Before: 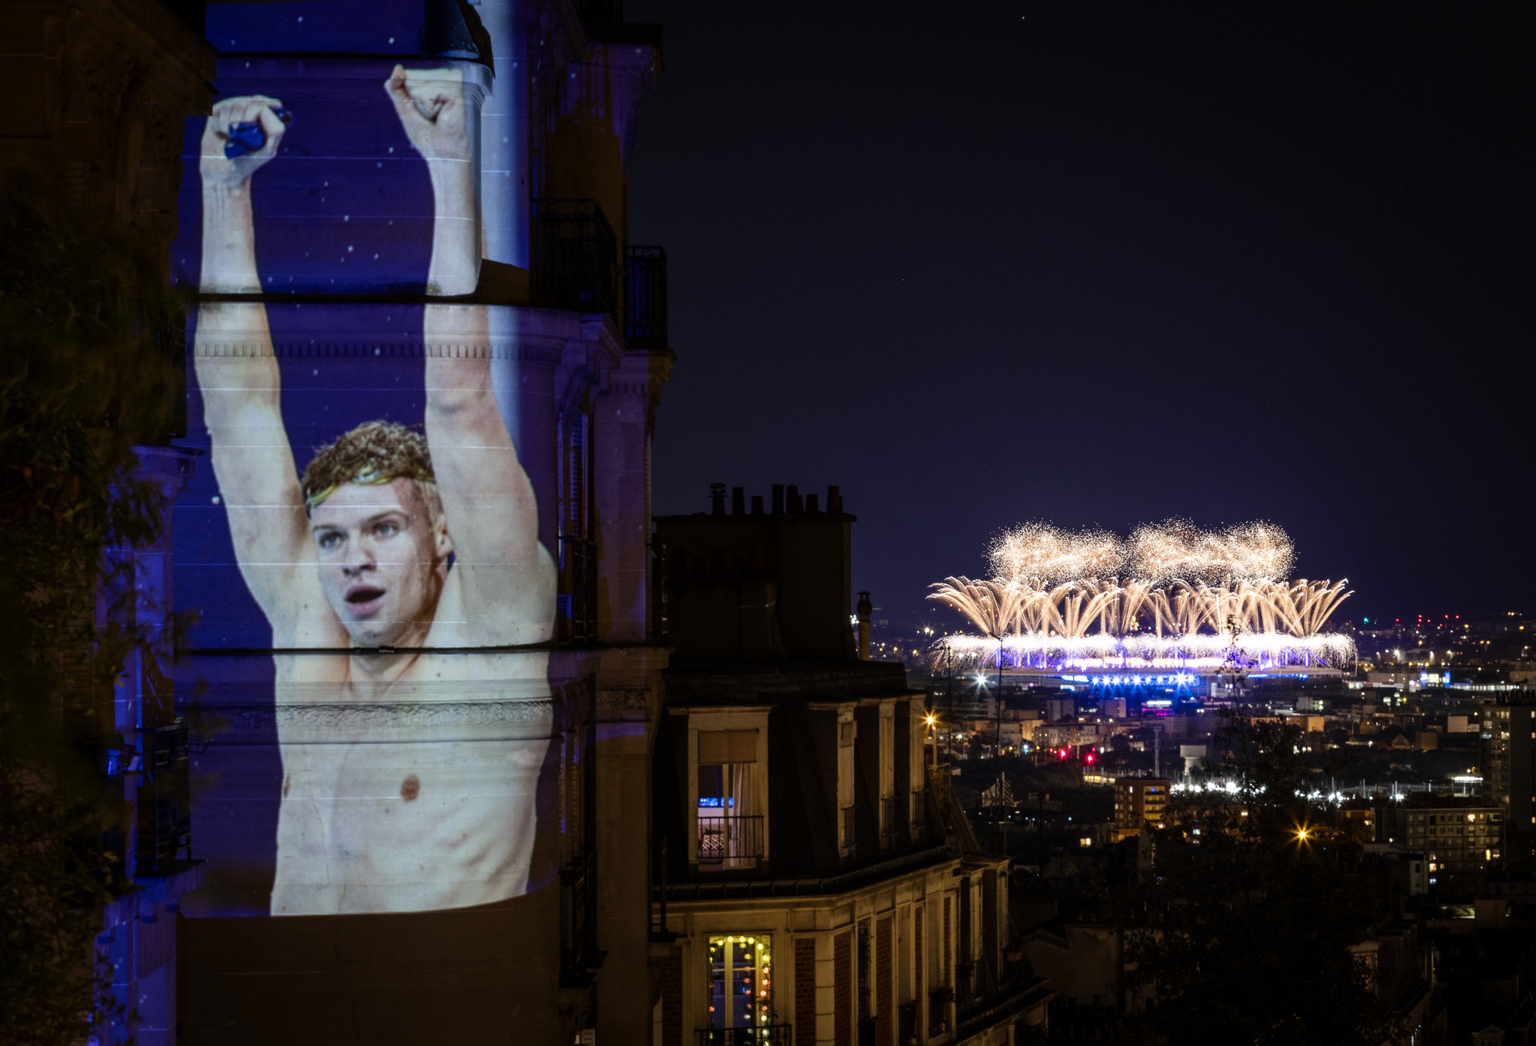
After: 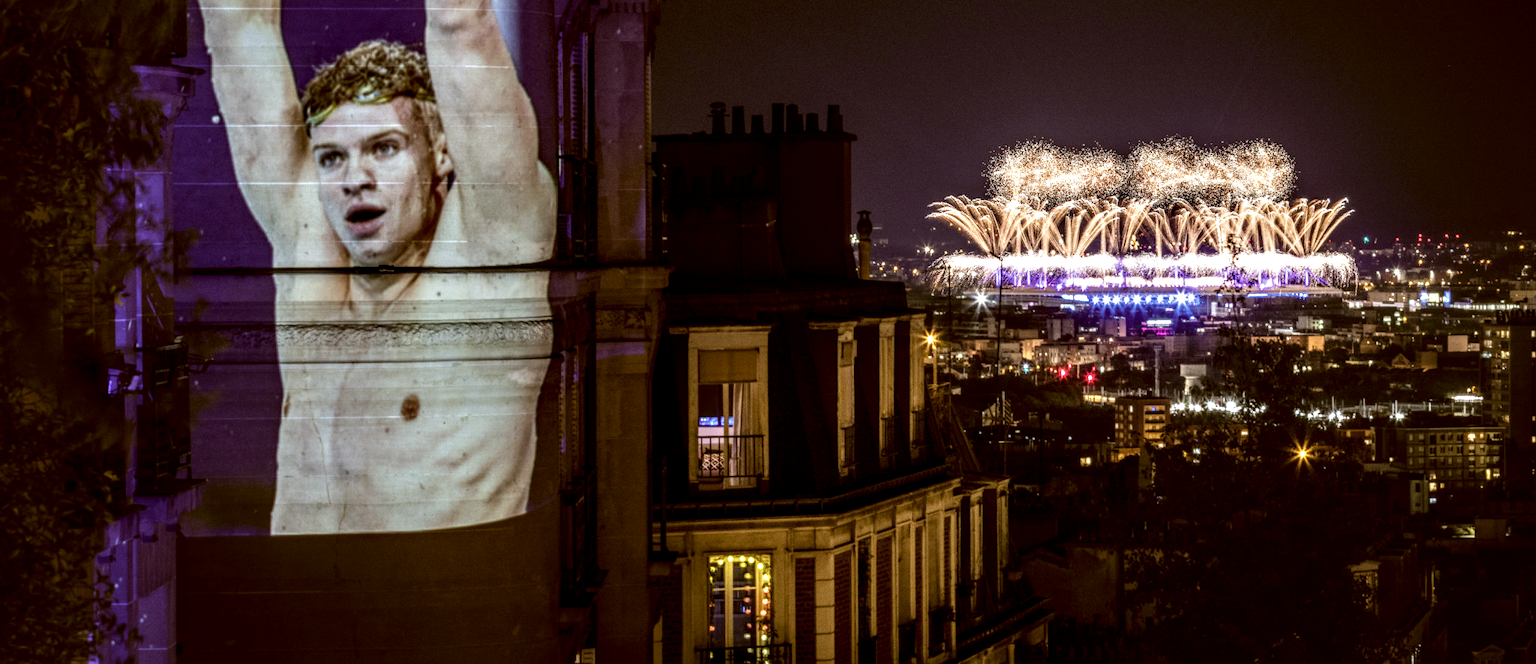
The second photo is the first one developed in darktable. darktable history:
color correction: highlights a* -0.482, highlights b* 0.161, shadows a* 4.66, shadows b* 20.72
local contrast: highlights 0%, shadows 0%, detail 182%
crop and rotate: top 36.435%
